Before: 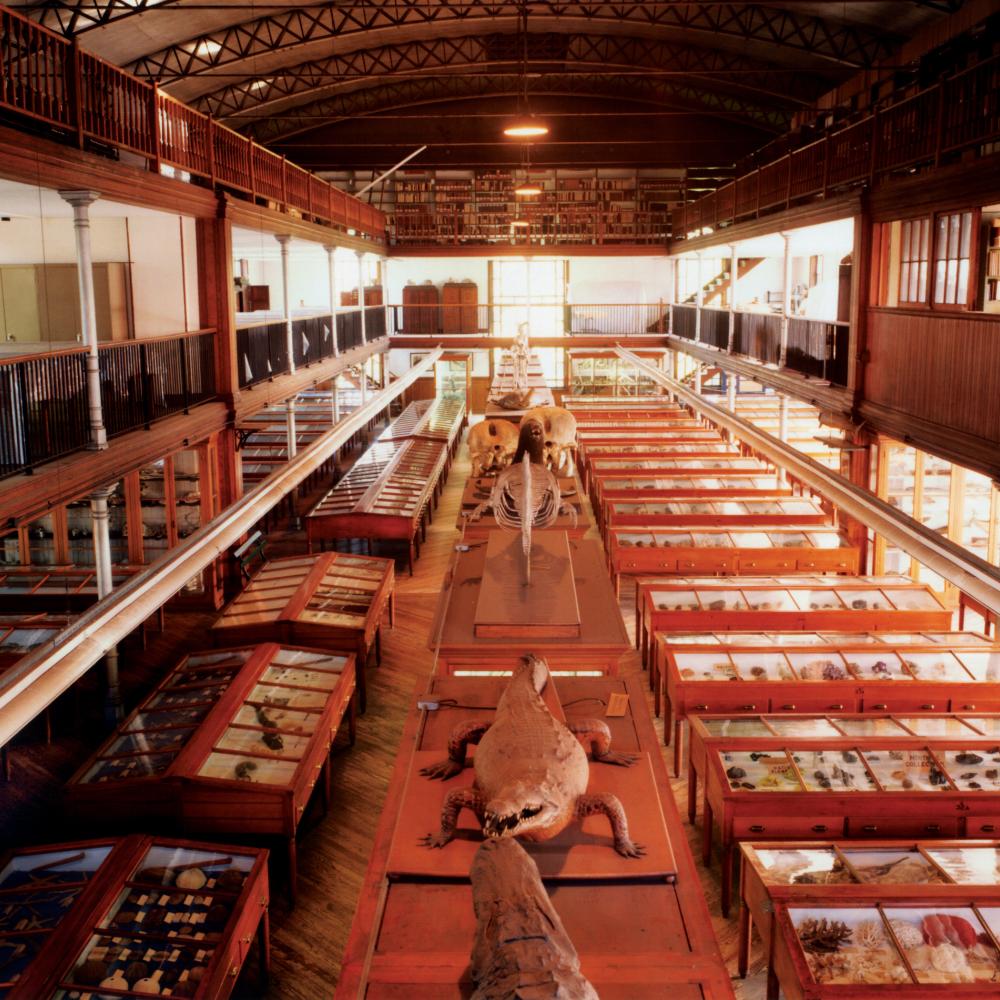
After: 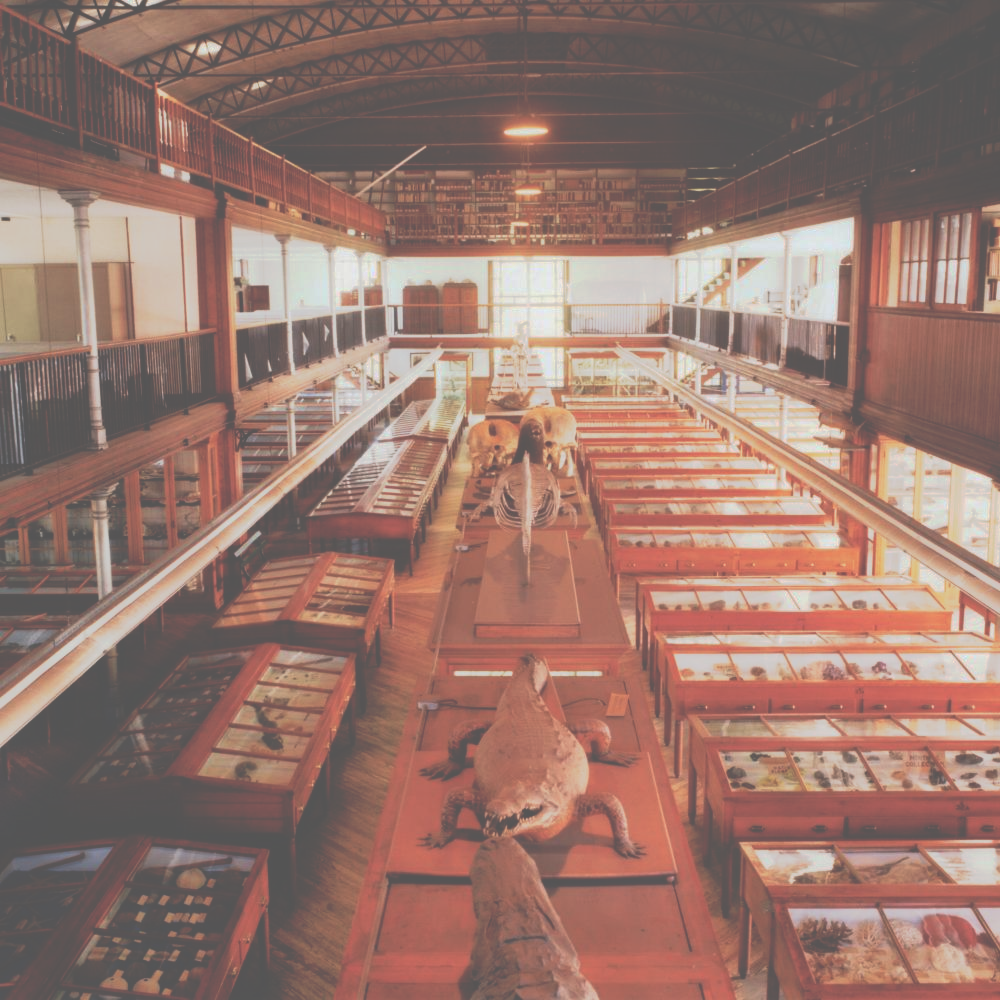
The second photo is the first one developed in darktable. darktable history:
exposure: black level correction -0.023, exposure -0.039 EV, compensate highlight preservation false
tone curve: curves: ch0 [(0, 0) (0.003, 0.313) (0.011, 0.317) (0.025, 0.317) (0.044, 0.322) (0.069, 0.327) (0.1, 0.335) (0.136, 0.347) (0.177, 0.364) (0.224, 0.384) (0.277, 0.421) (0.335, 0.459) (0.399, 0.501) (0.468, 0.554) (0.543, 0.611) (0.623, 0.679) (0.709, 0.751) (0.801, 0.804) (0.898, 0.844) (1, 1)], preserve colors none
